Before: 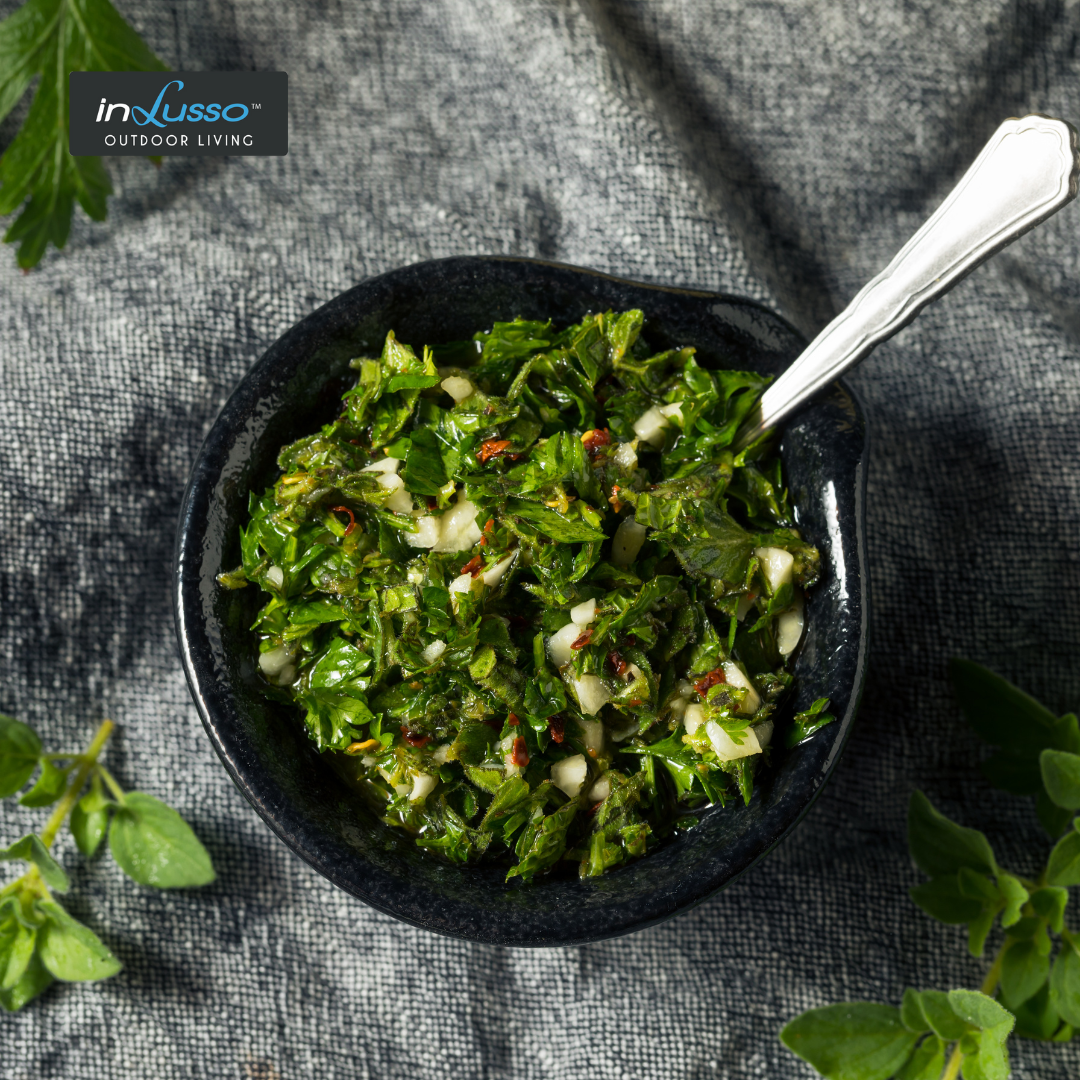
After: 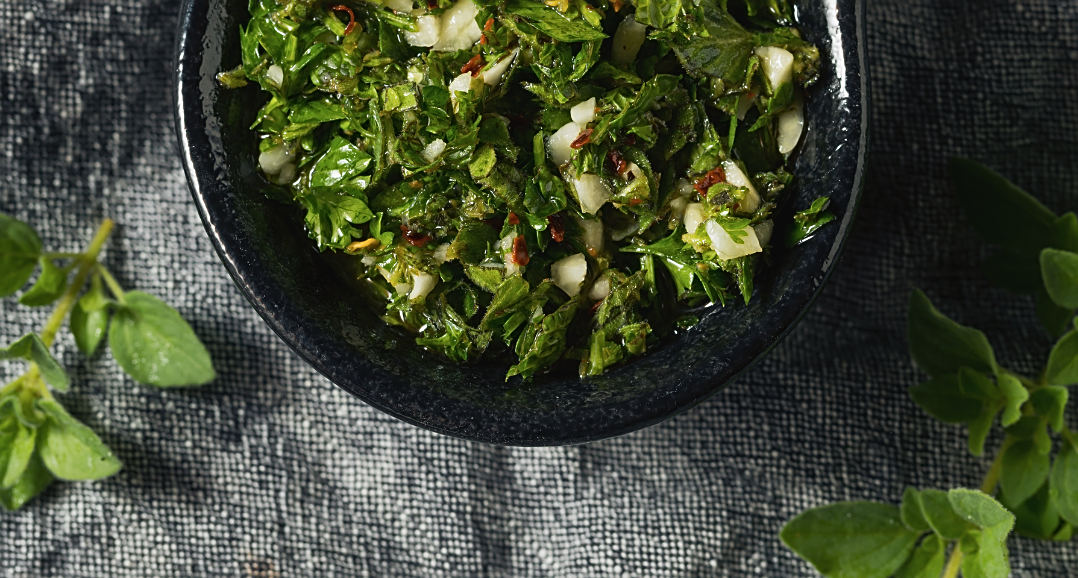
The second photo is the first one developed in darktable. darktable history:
sharpen: on, module defaults
contrast brightness saturation: contrast -0.074, brightness -0.039, saturation -0.109
crop and rotate: top 46.416%, right 0.094%
exposure: exposure 0.014 EV, compensate exposure bias true, compensate highlight preservation false
